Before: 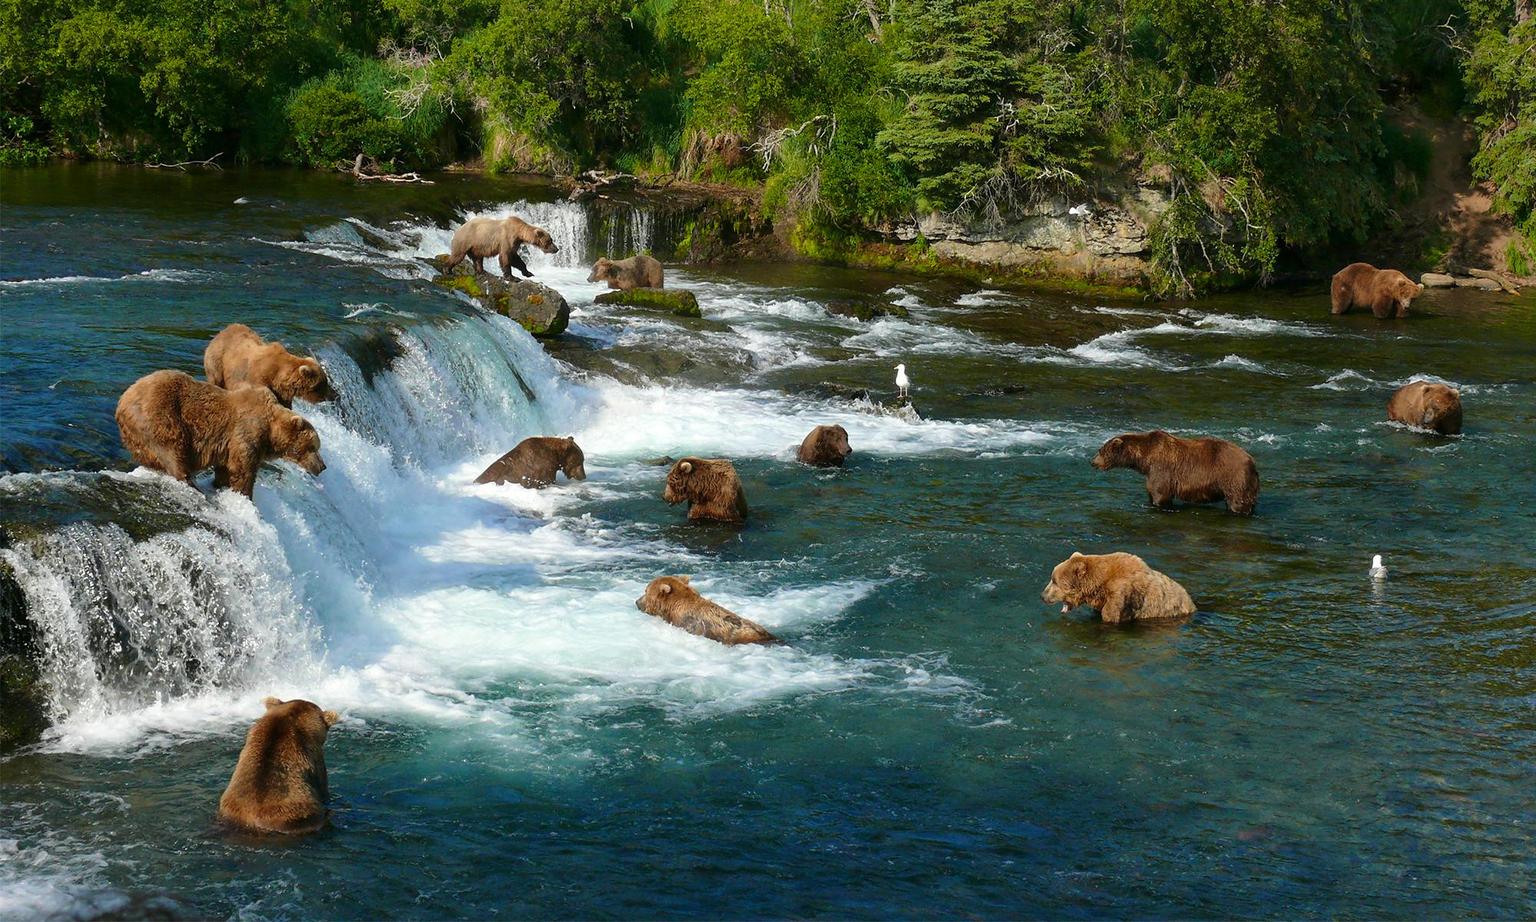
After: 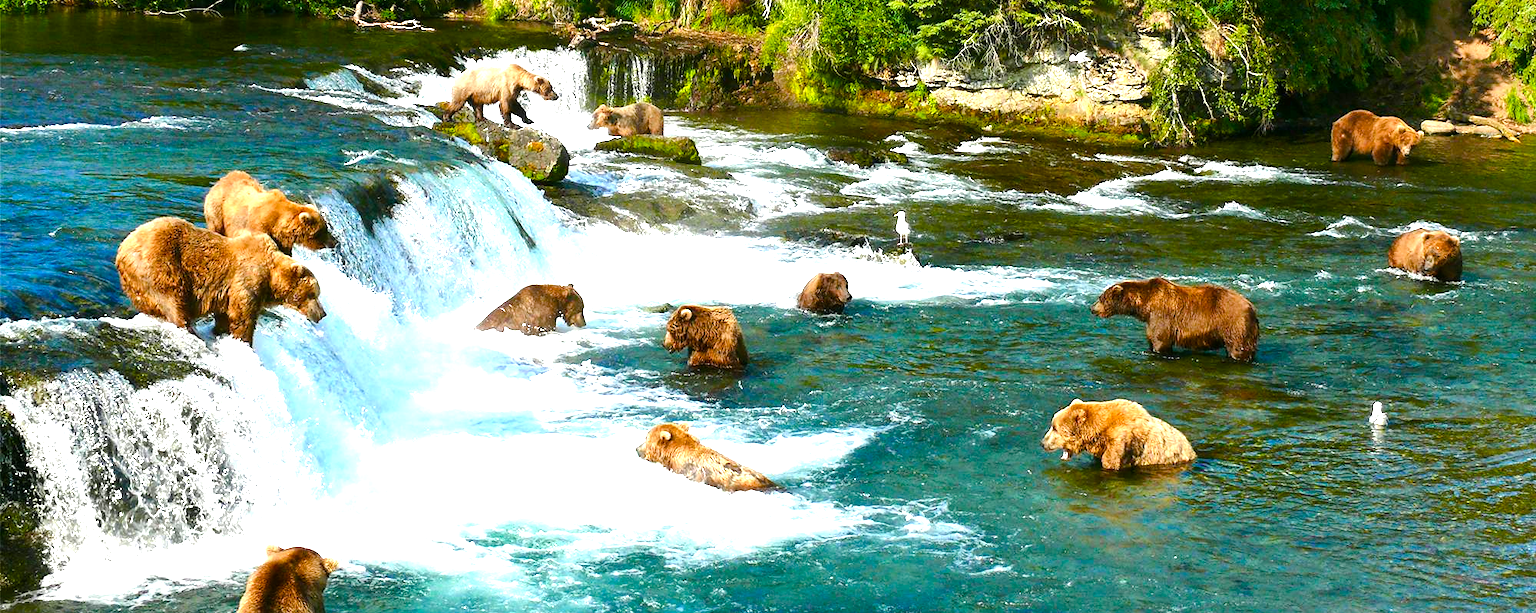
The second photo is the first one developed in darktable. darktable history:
crop: top 16.623%, bottom 16.734%
tone equalizer: -8 EV -0.39 EV, -7 EV -0.403 EV, -6 EV -0.308 EV, -5 EV -0.187 EV, -3 EV 0.239 EV, -2 EV 0.361 EV, -1 EV 0.375 EV, +0 EV 0.386 EV, mask exposure compensation -0.512 EV
color balance rgb: shadows lift › luminance -10.164%, shadows lift › chroma 0.763%, shadows lift › hue 110.06°, perceptual saturation grading › global saturation 35.161%, perceptual saturation grading › highlights -29.814%, perceptual saturation grading › shadows 34.857%, perceptual brilliance grading › highlights 8.18%, perceptual brilliance grading › mid-tones 4.441%, perceptual brilliance grading › shadows 1.756%
exposure: black level correction 0, exposure 1.001 EV, compensate exposure bias true, compensate highlight preservation false
